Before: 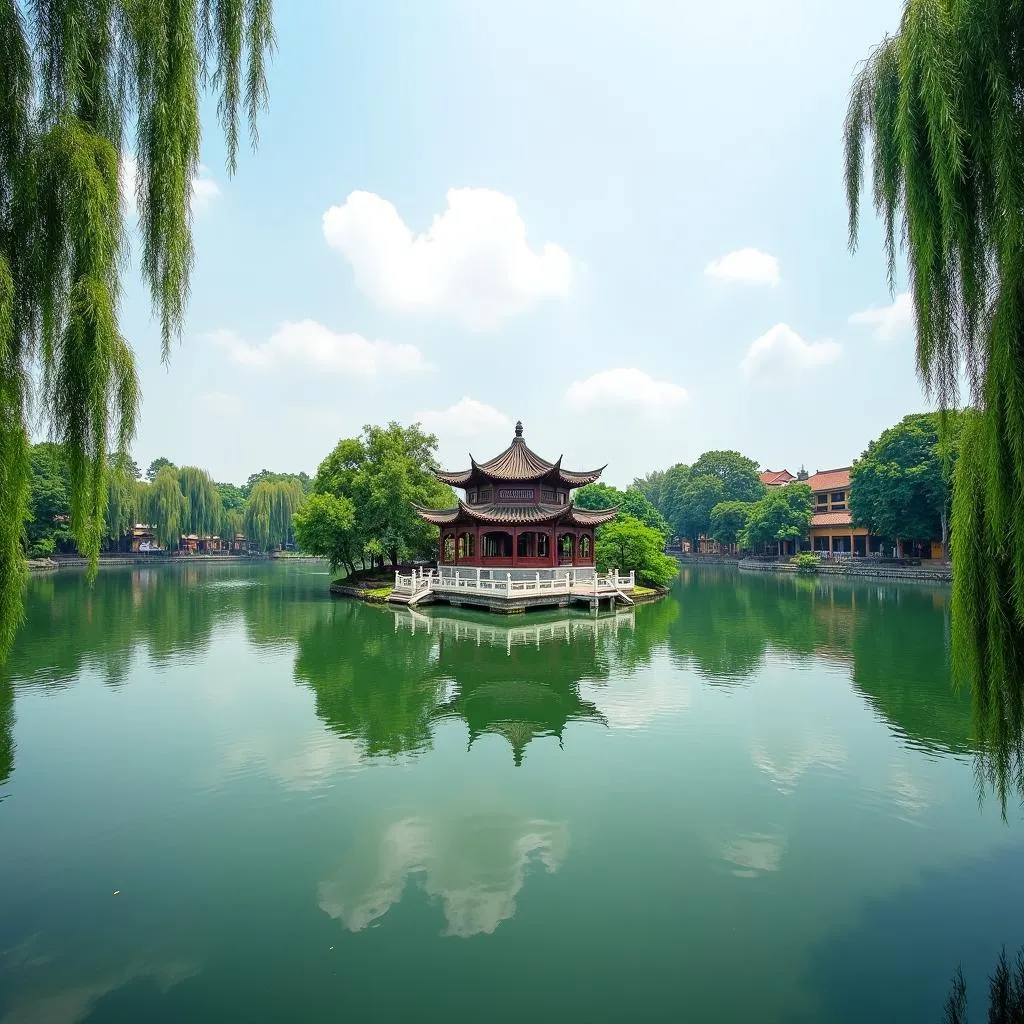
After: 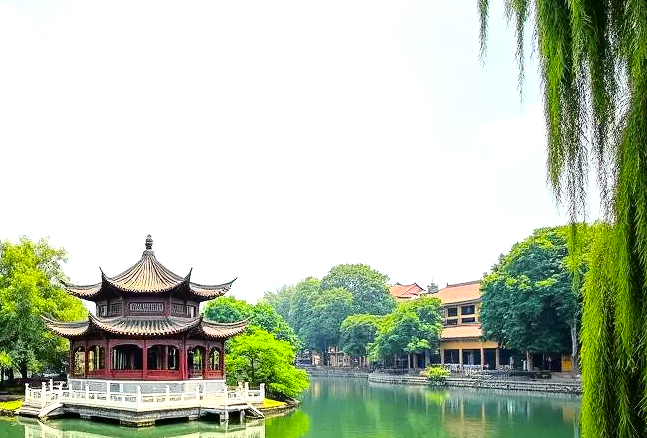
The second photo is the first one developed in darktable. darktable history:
tone curve: curves: ch0 [(0, 0) (0.136, 0.071) (0.346, 0.366) (0.489, 0.573) (0.66, 0.748) (0.858, 0.926) (1, 0.977)]; ch1 [(0, 0) (0.353, 0.344) (0.45, 0.46) (0.498, 0.498) (0.521, 0.512) (0.563, 0.559) (0.592, 0.605) (0.641, 0.673) (1, 1)]; ch2 [(0, 0) (0.333, 0.346) (0.375, 0.375) (0.424, 0.43) (0.476, 0.492) (0.502, 0.502) (0.524, 0.531) (0.579, 0.61) (0.612, 0.644) (0.641, 0.722) (1, 1)], color space Lab, independent channels, preserve colors none
exposure: black level correction 0, exposure 0.859 EV, compensate highlight preservation false
crop: left 36.193%, top 18.321%, right 0.537%, bottom 38.878%
